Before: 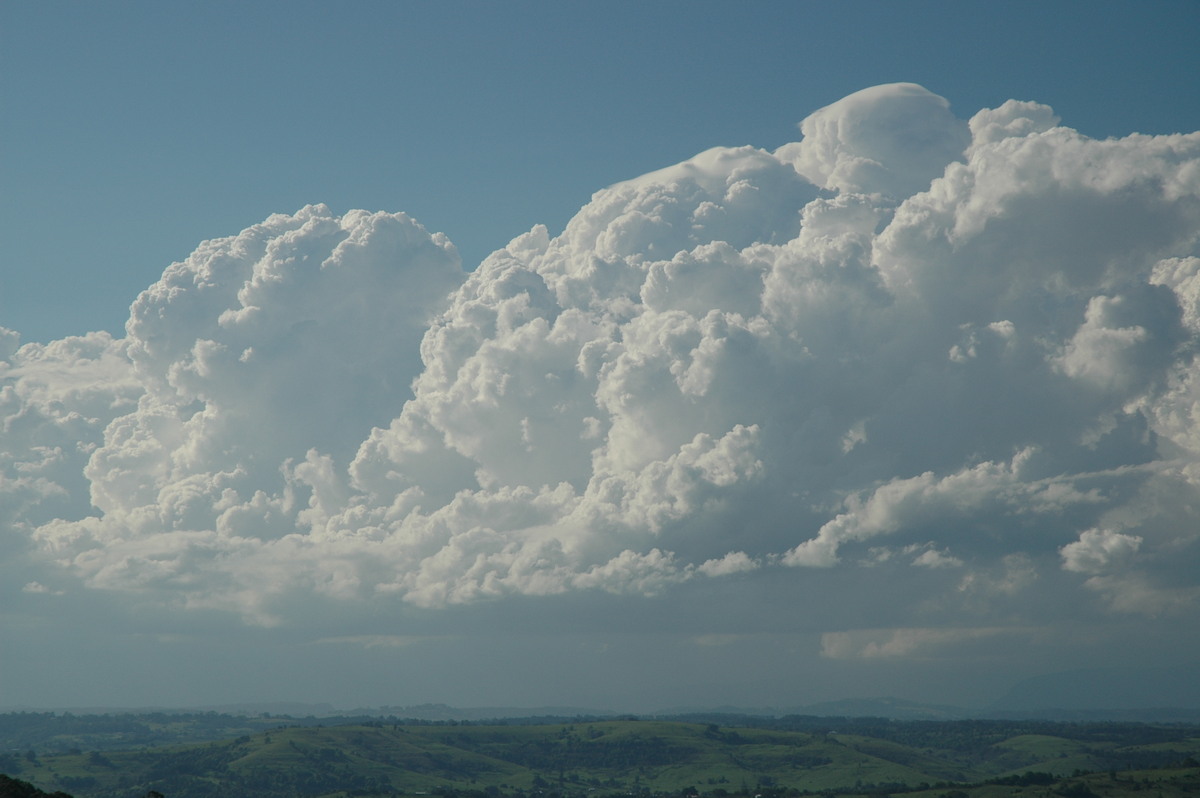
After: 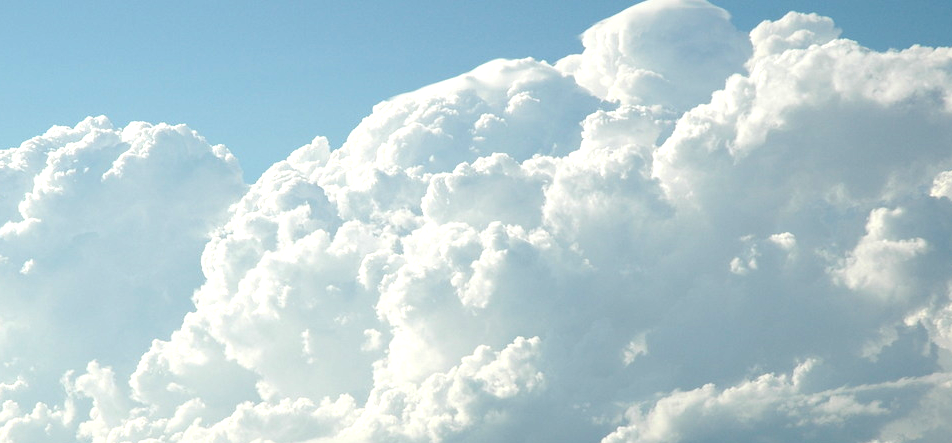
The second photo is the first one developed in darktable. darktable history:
crop: left 18.305%, top 11.128%, right 2.121%, bottom 33.247%
exposure: black level correction 0, exposure 1.2 EV, compensate highlight preservation false
